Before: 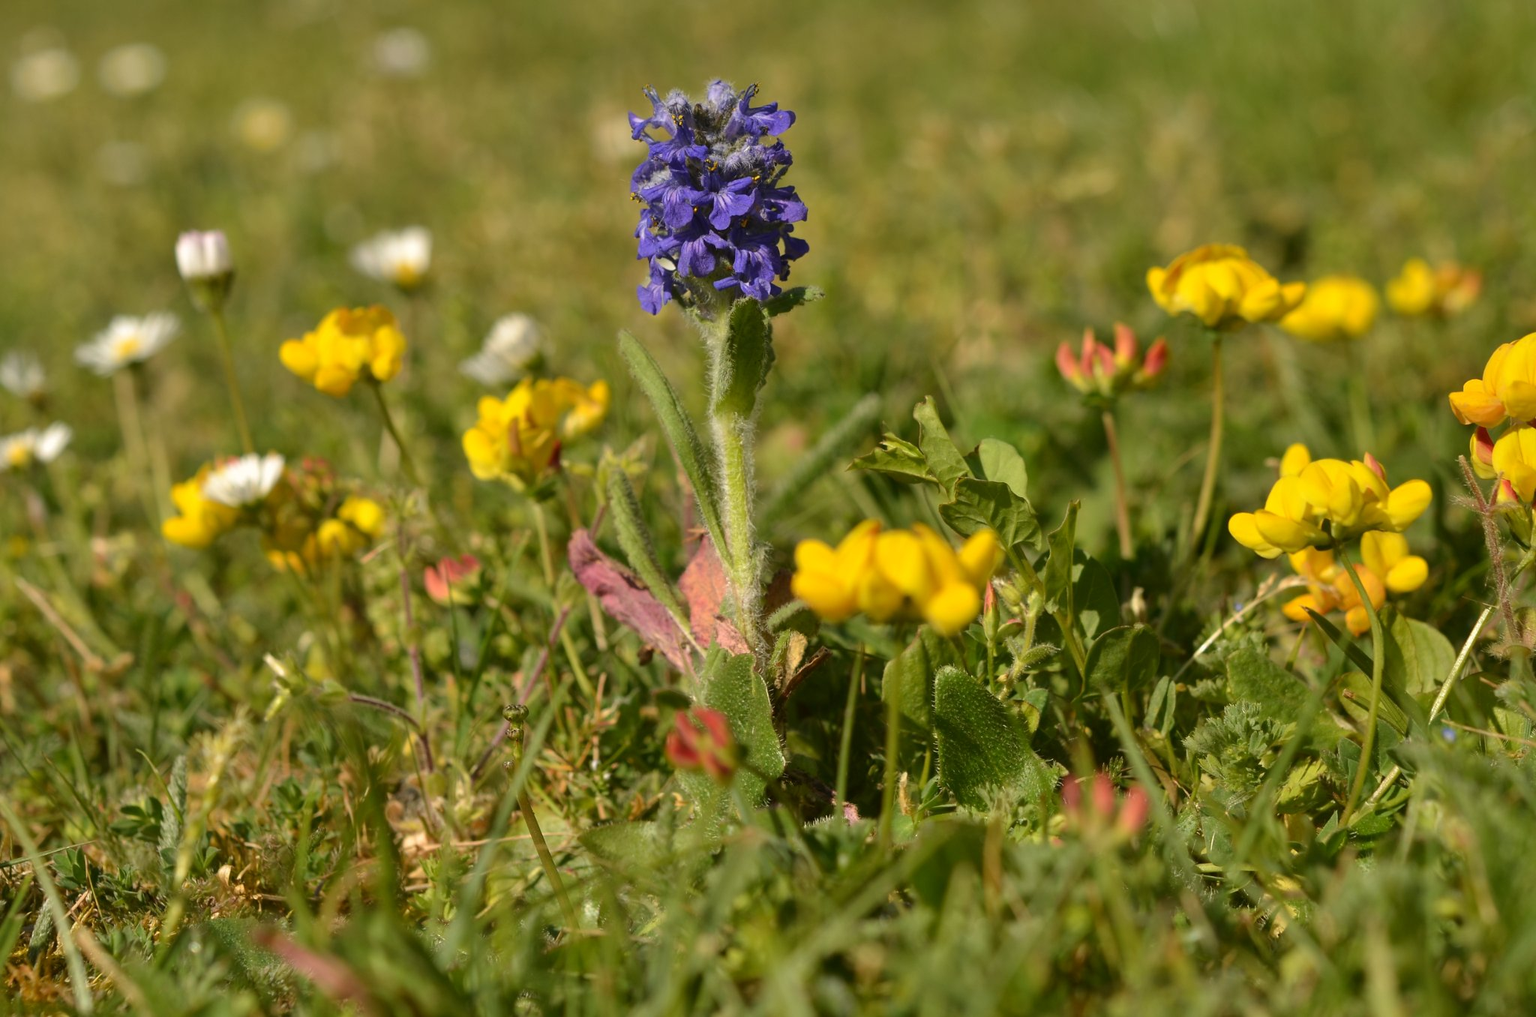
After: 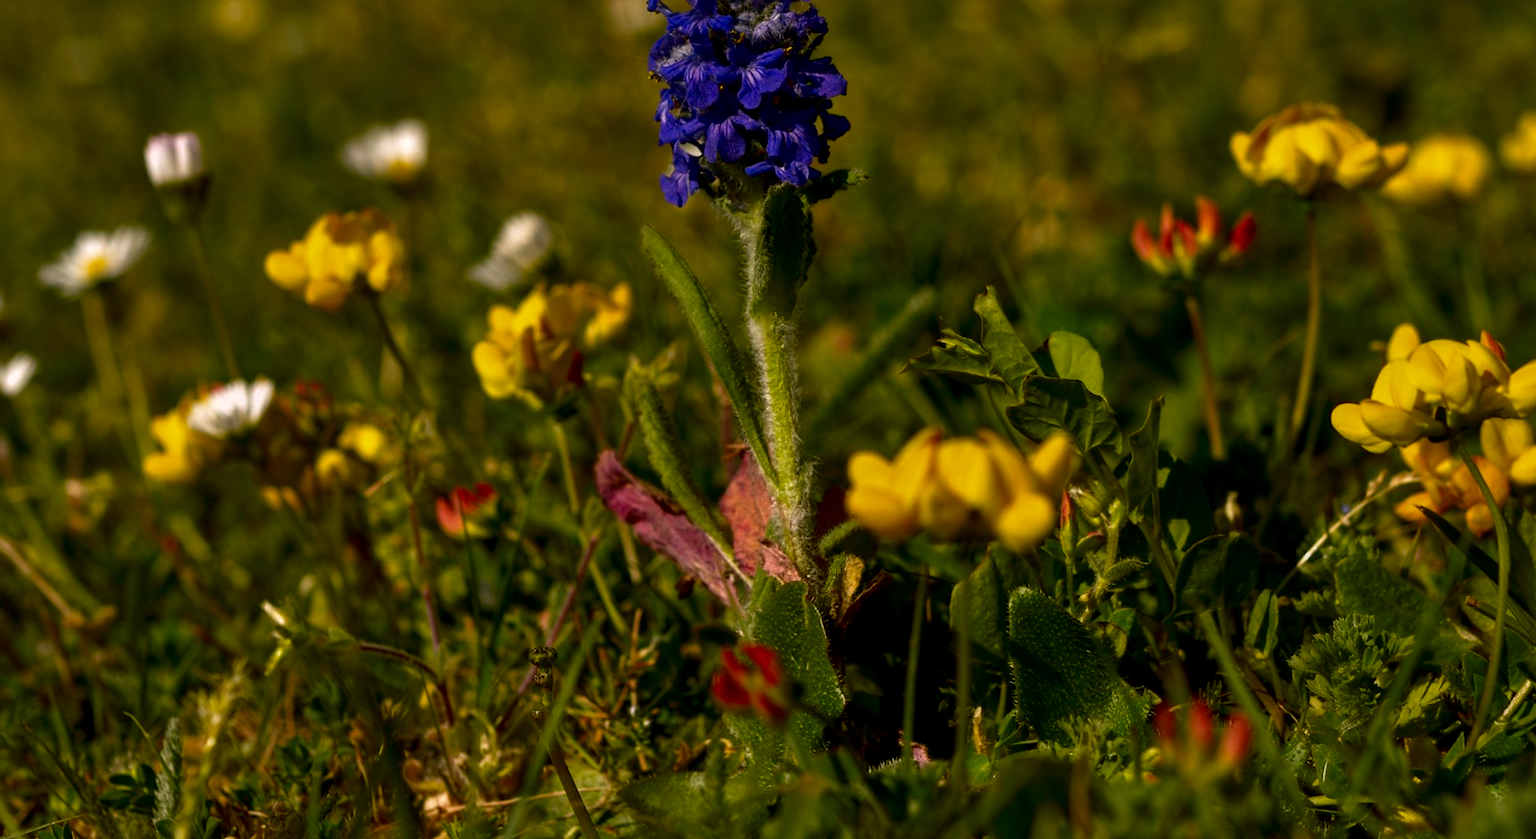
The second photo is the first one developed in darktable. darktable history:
rotate and perspective: rotation -2.12°, lens shift (vertical) 0.009, lens shift (horizontal) -0.008, automatic cropping original format, crop left 0.036, crop right 0.964, crop top 0.05, crop bottom 0.959
color balance rgb: shadows lift › chroma 2%, shadows lift › hue 217.2°, power › chroma 0.25%, power › hue 60°, highlights gain › chroma 1.5%, highlights gain › hue 309.6°, global offset › luminance -0.25%, perceptual saturation grading › global saturation 15%, global vibrance 15%
contrast brightness saturation: brightness -0.52
crop and rotate: angle 0.03°, top 11.643%, right 5.651%, bottom 11.189%
local contrast: on, module defaults
